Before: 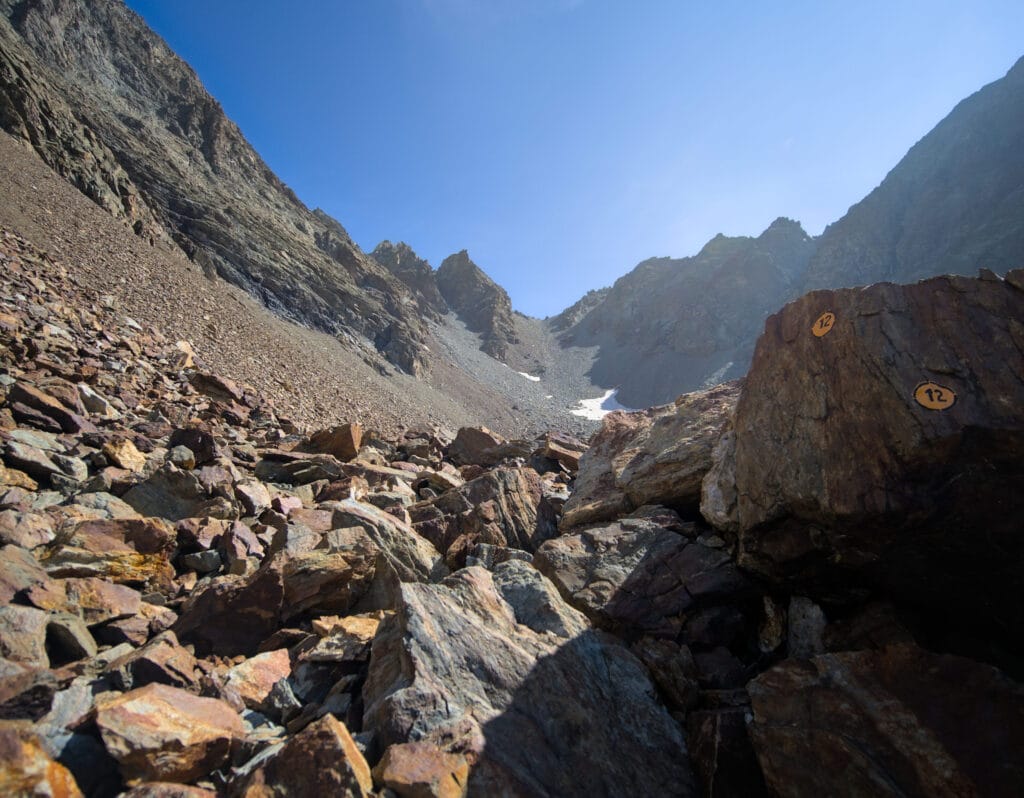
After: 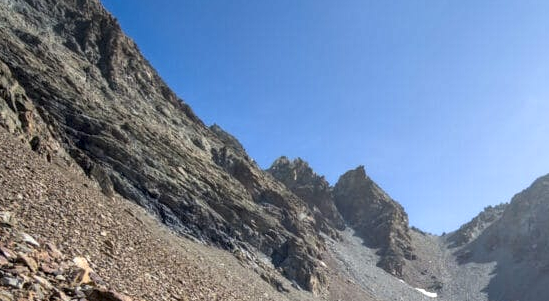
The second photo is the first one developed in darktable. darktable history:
crop: left 10.121%, top 10.631%, right 36.218%, bottom 51.526%
local contrast: detail 144%
